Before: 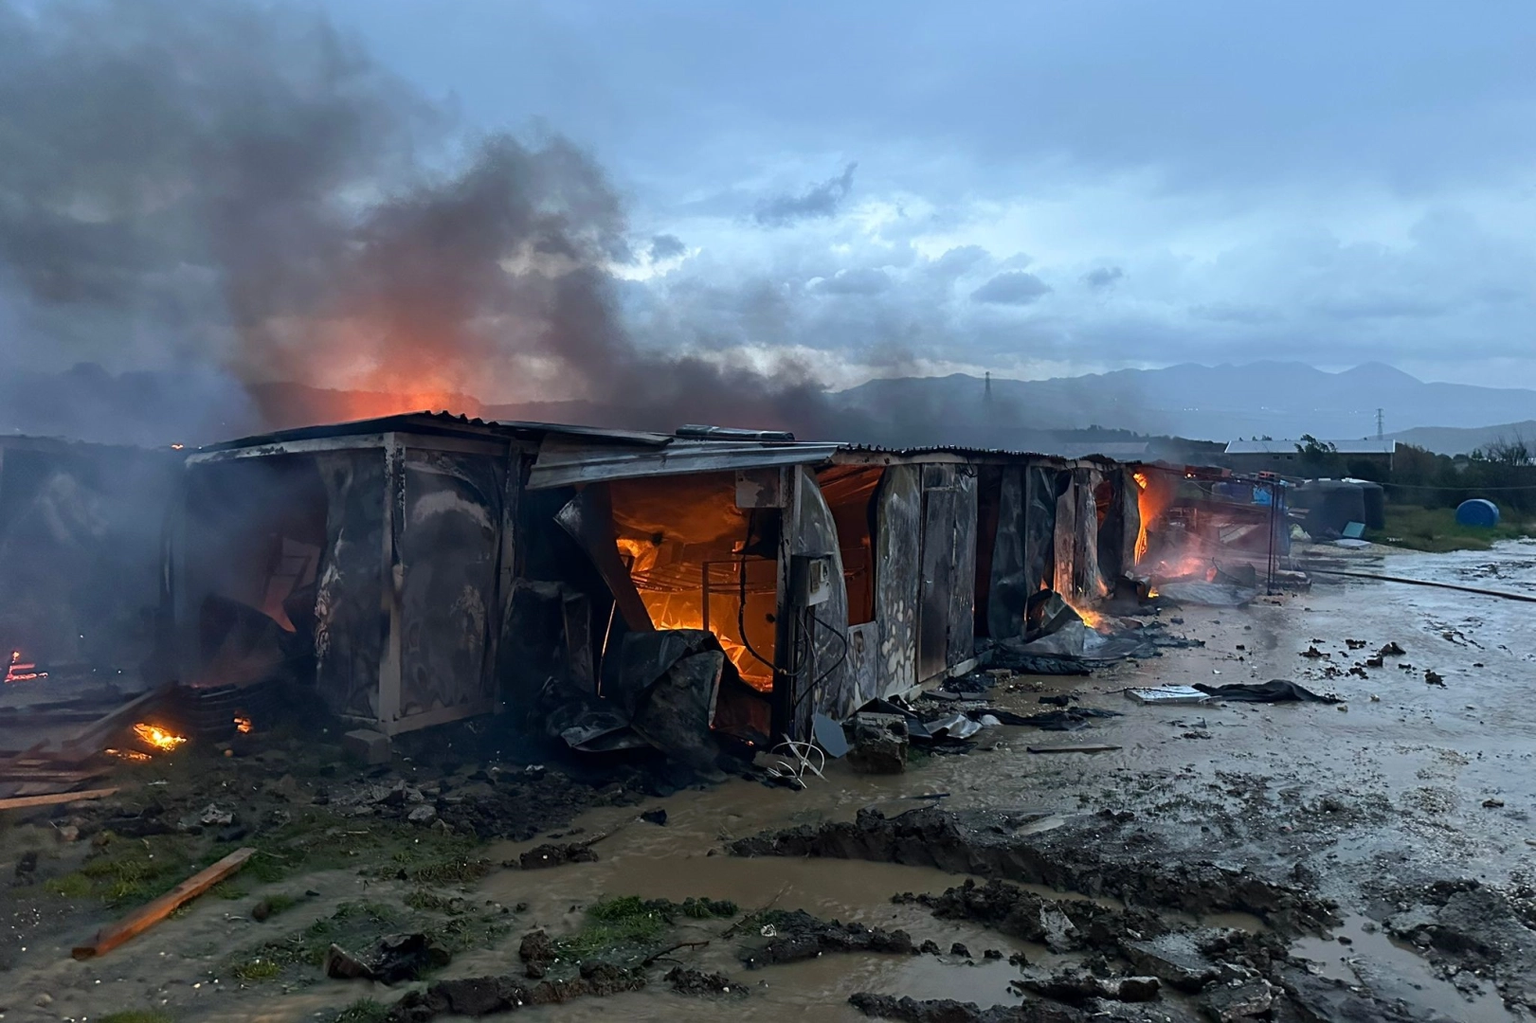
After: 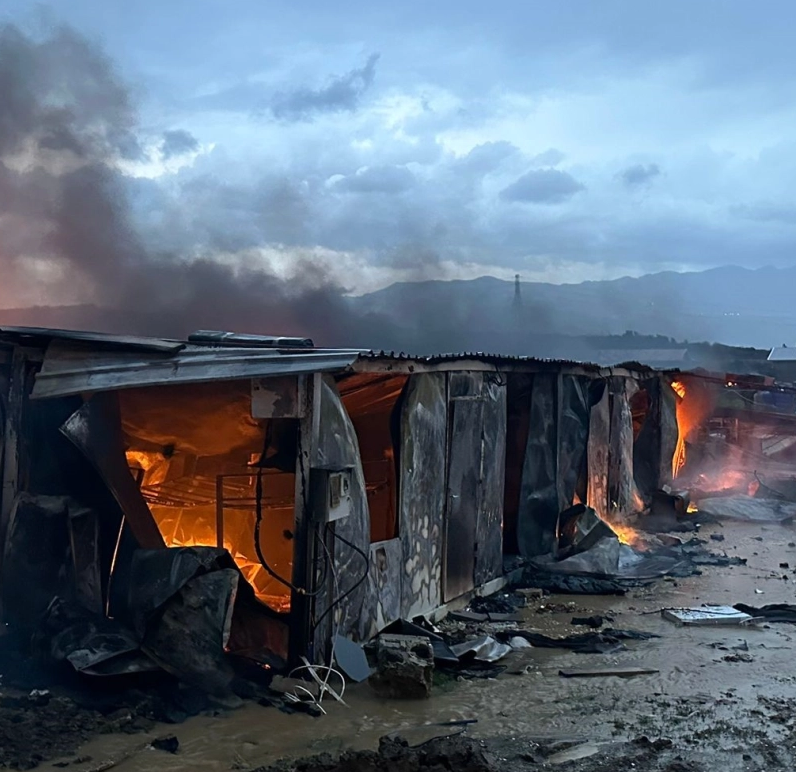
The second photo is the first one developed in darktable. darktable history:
crop: left 32.404%, top 10.934%, right 18.439%, bottom 17.571%
